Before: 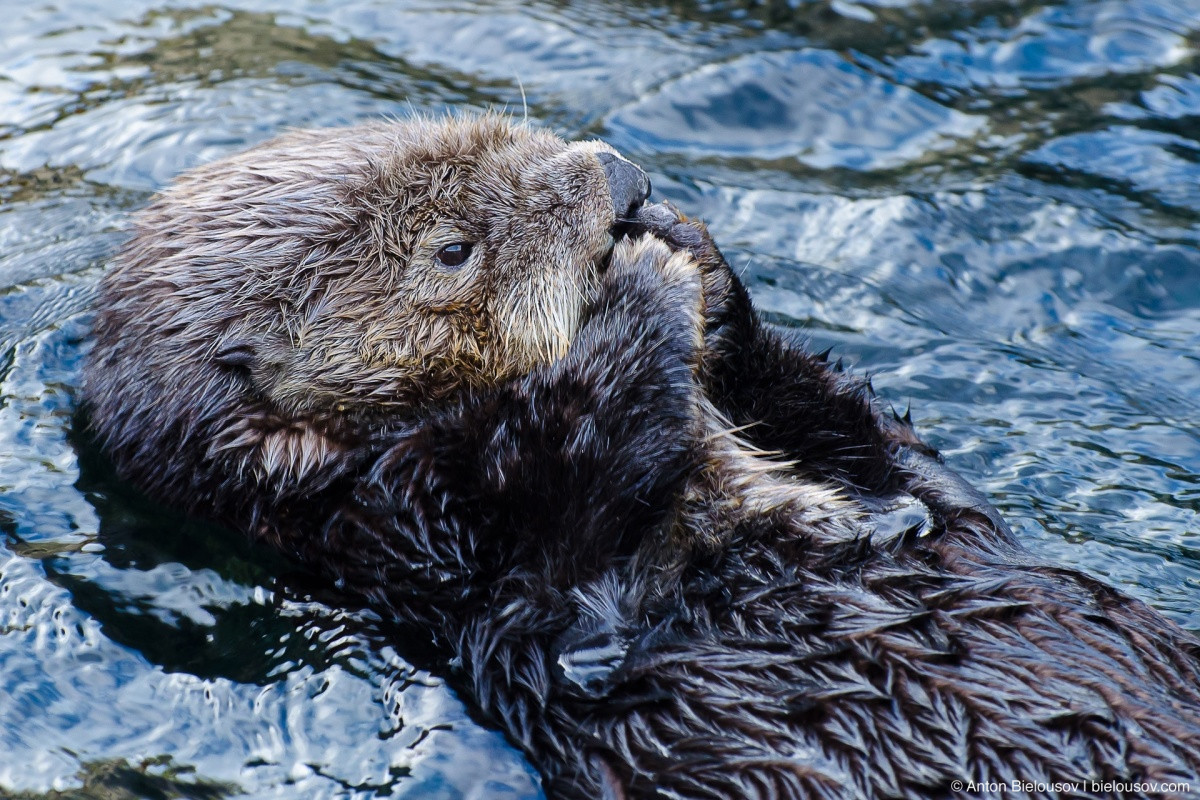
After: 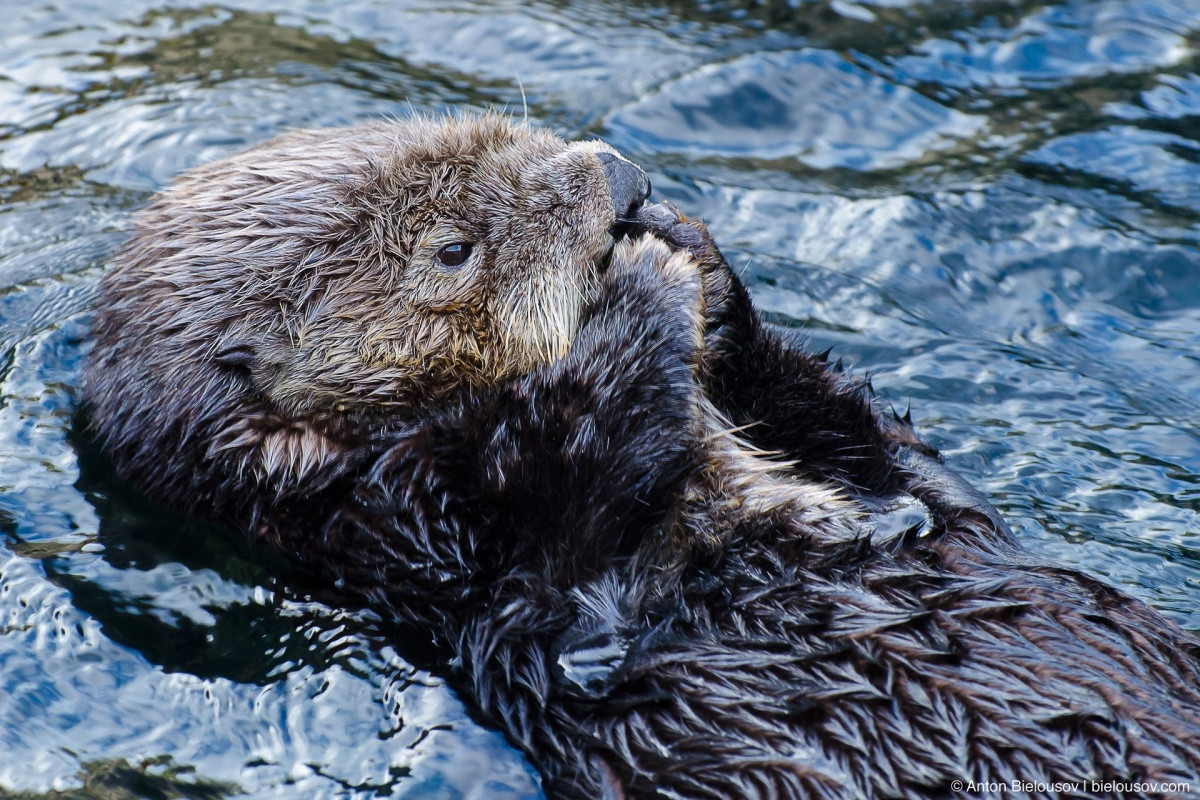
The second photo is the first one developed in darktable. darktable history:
shadows and highlights: shadows 25.39, highlights -48.22, soften with gaussian
